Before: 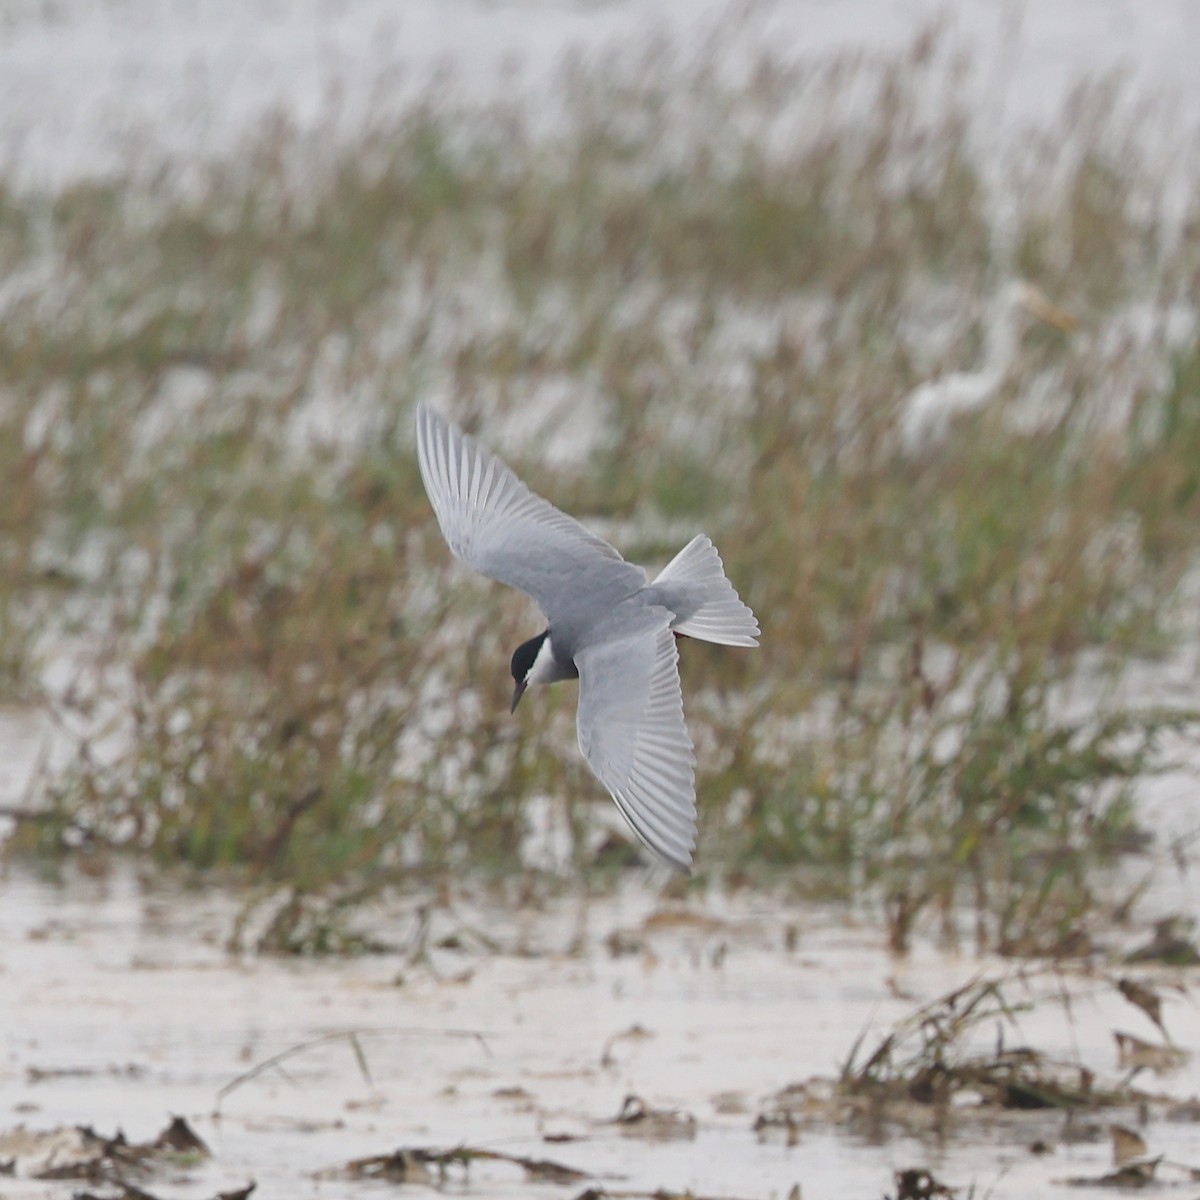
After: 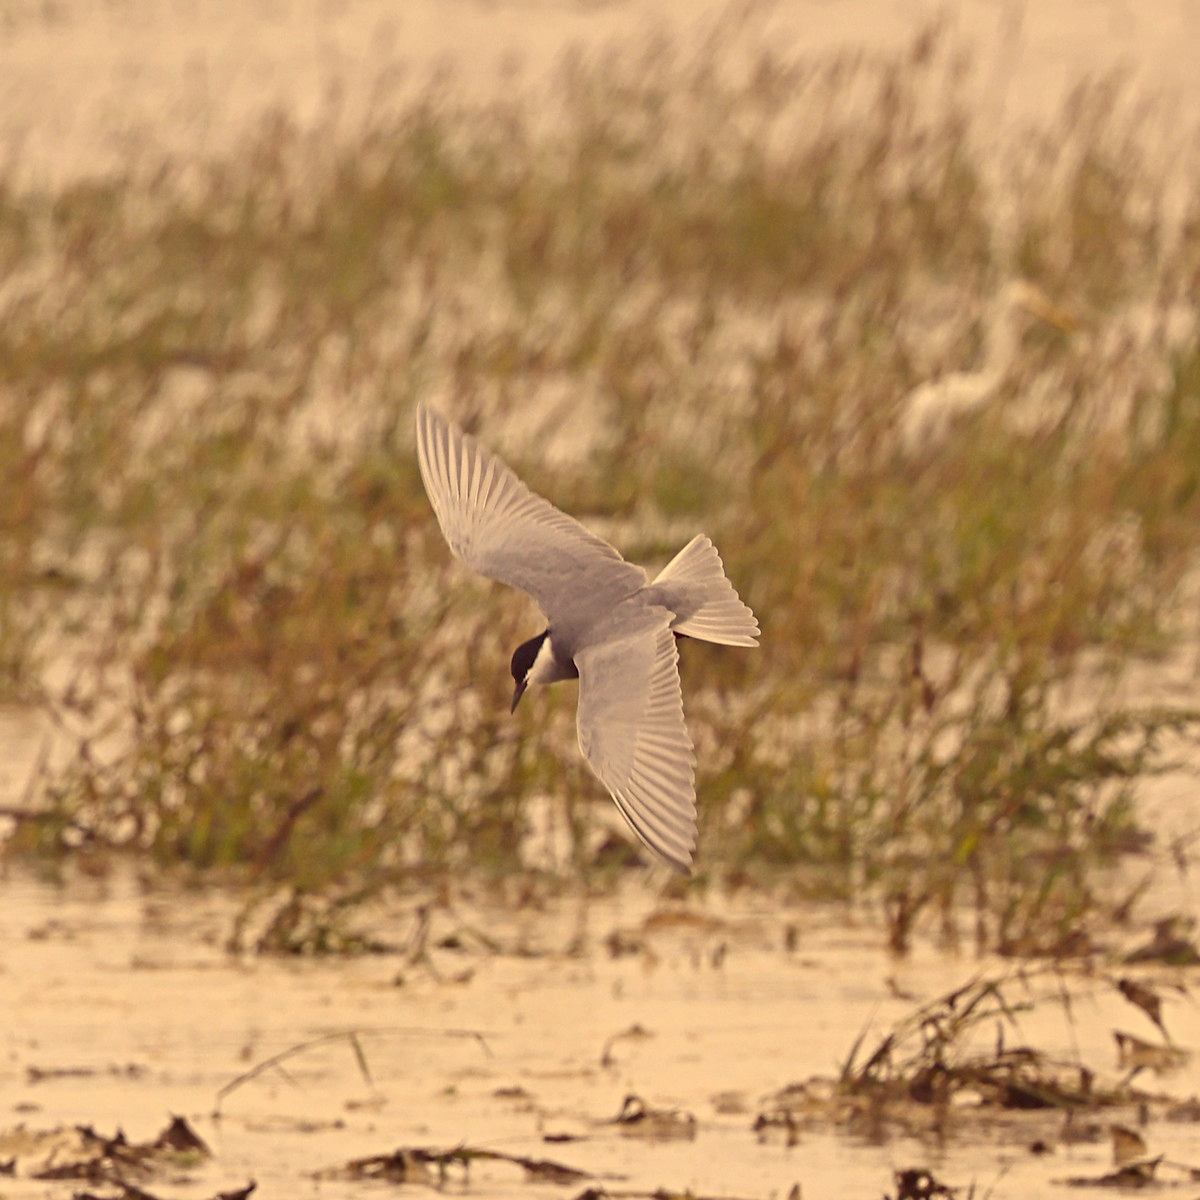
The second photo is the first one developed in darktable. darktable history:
contrast equalizer: octaves 7, y [[0.5, 0.501, 0.525, 0.597, 0.58, 0.514], [0.5 ×6], [0.5 ×6], [0 ×6], [0 ×6]]
color correction: highlights a* 10, highlights b* 38.31, shadows a* 14.08, shadows b* 3.59
